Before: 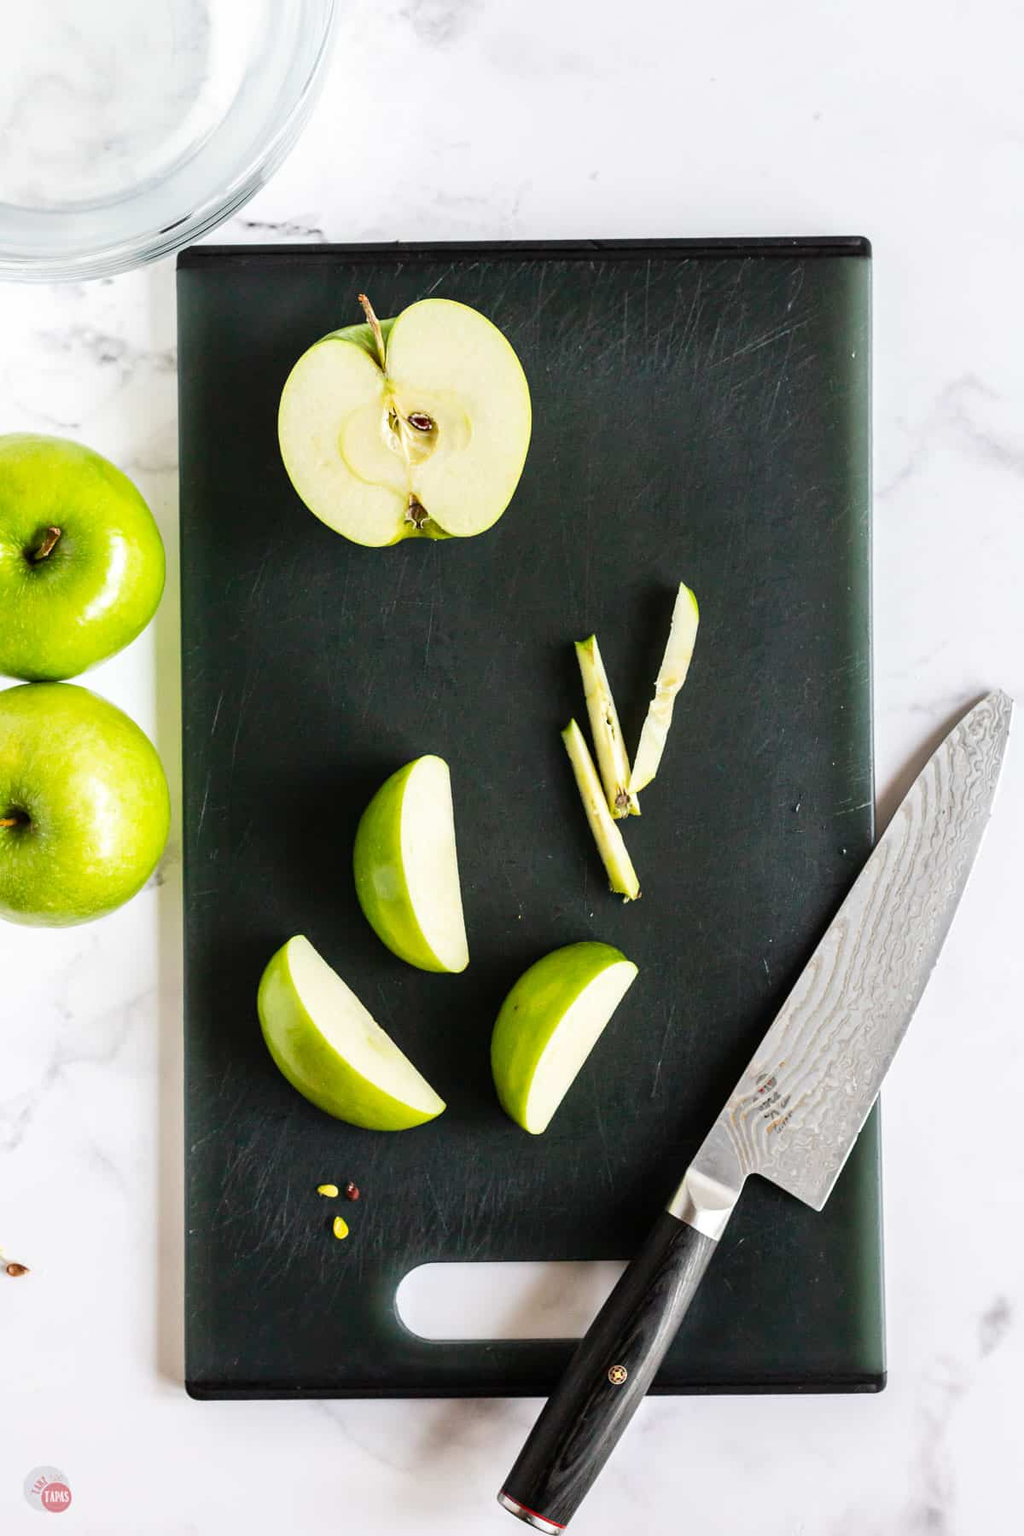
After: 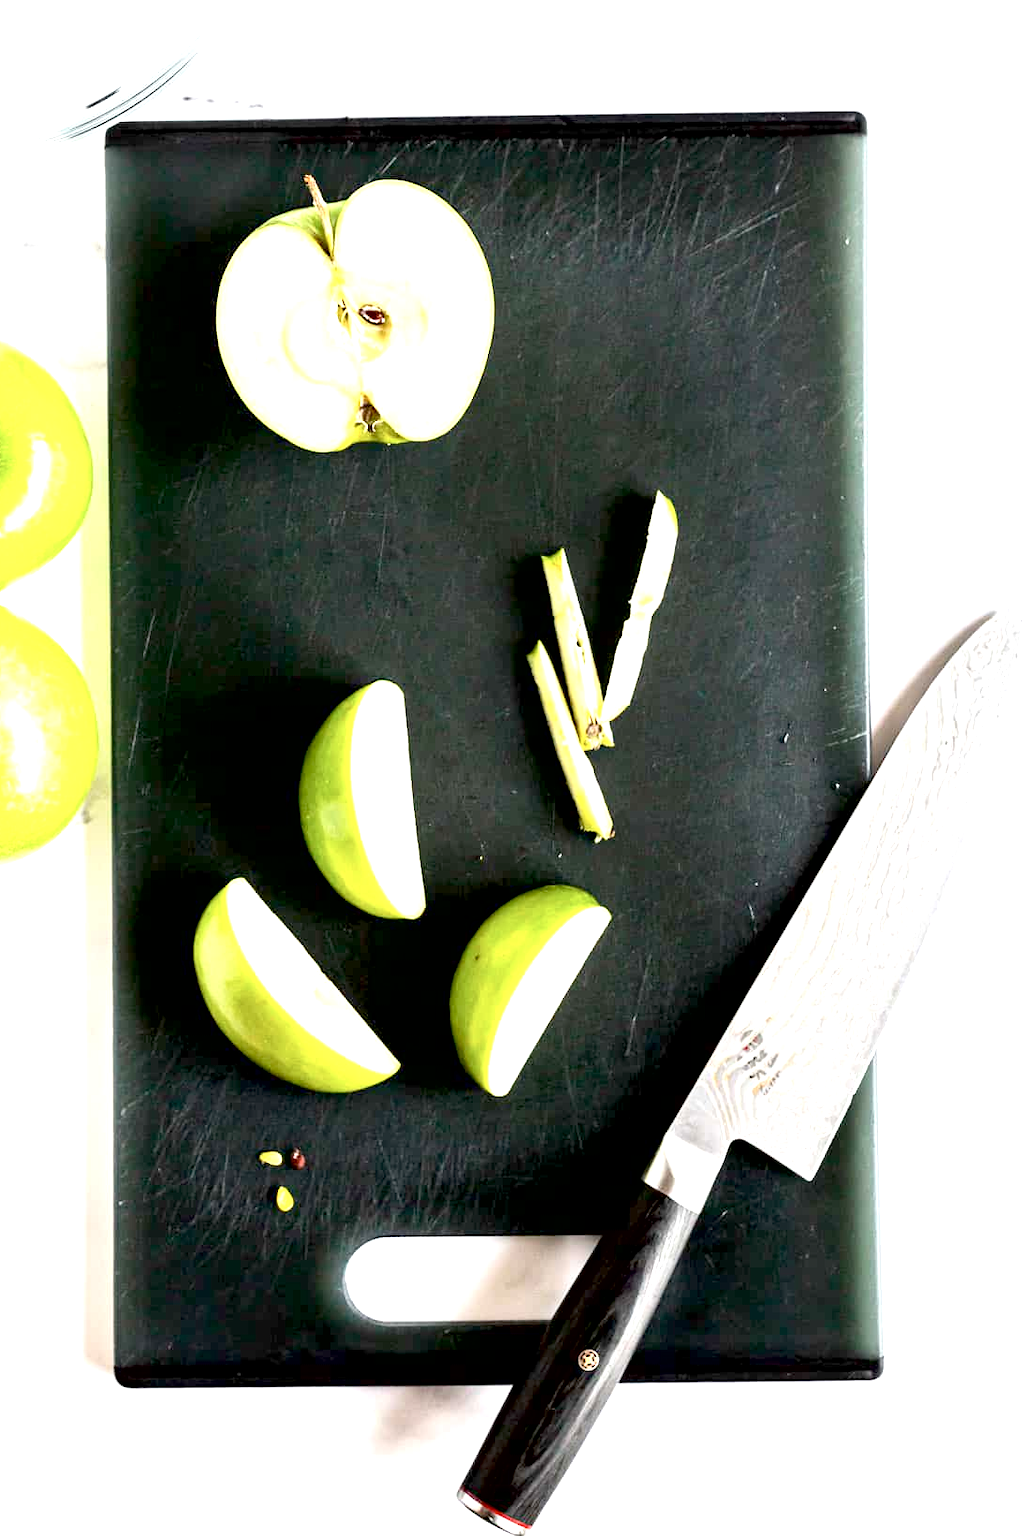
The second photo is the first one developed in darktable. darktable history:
crop and rotate: left 7.92%, top 8.782%
exposure: black level correction 0.011, exposure 1.076 EV, compensate highlight preservation false
contrast brightness saturation: contrast 0.111, saturation -0.178
